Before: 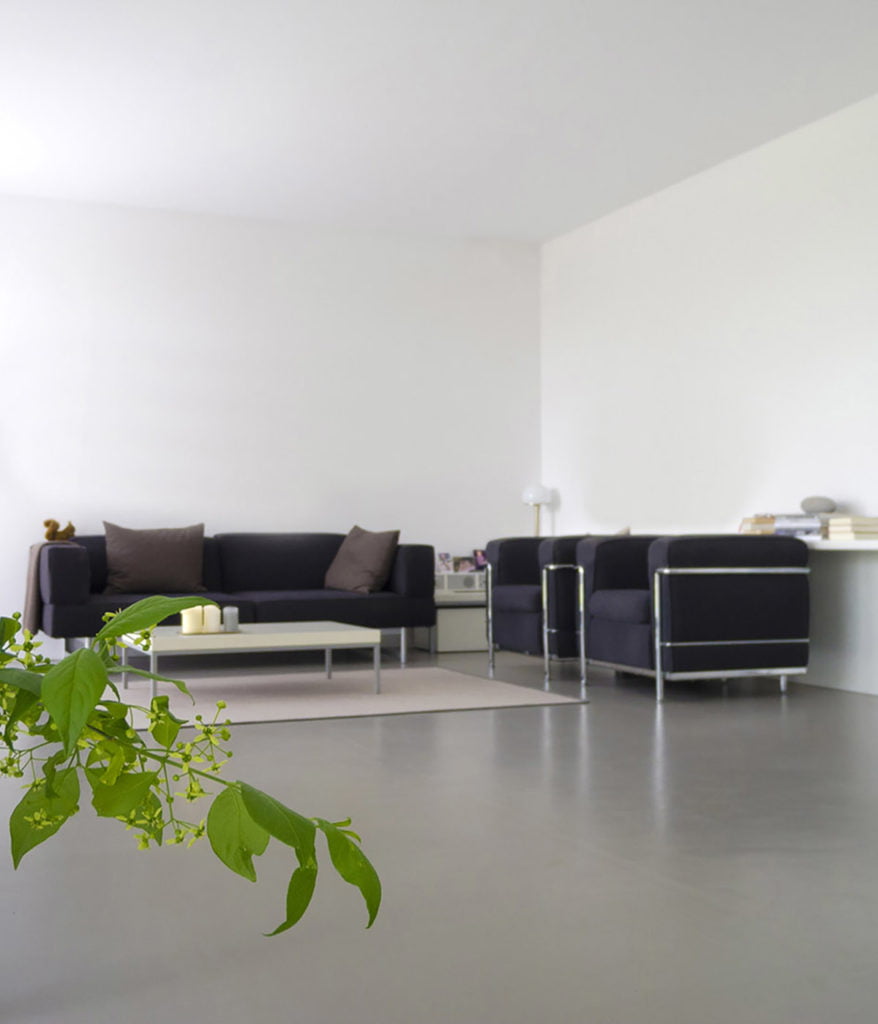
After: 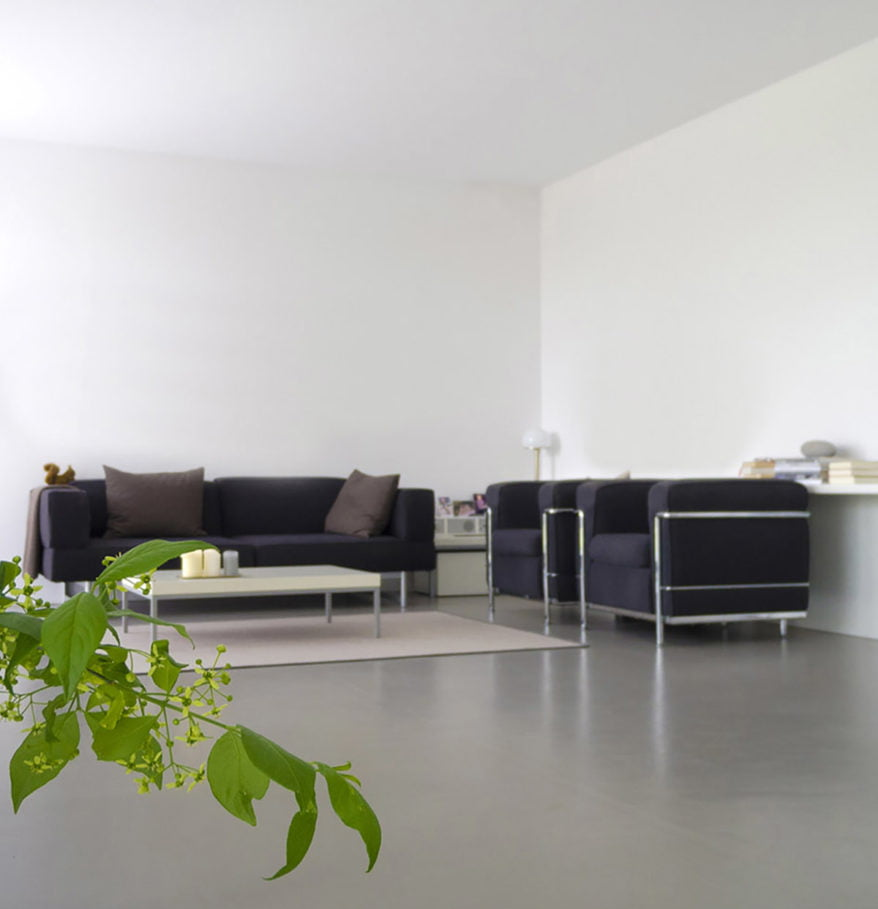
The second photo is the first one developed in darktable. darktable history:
crop and rotate: top 5.506%, bottom 5.634%
